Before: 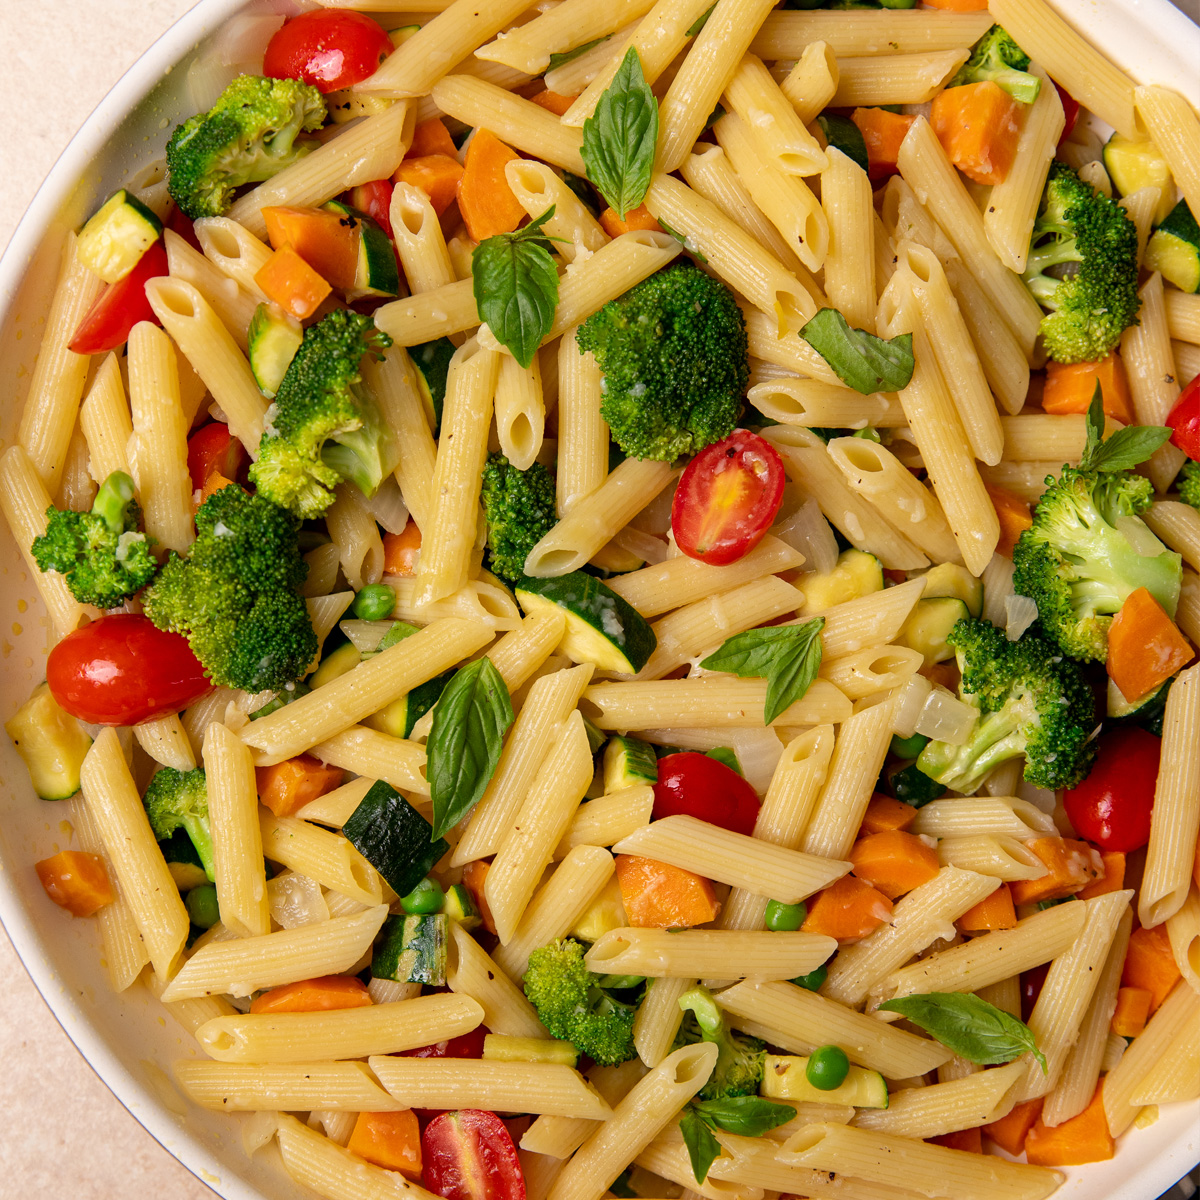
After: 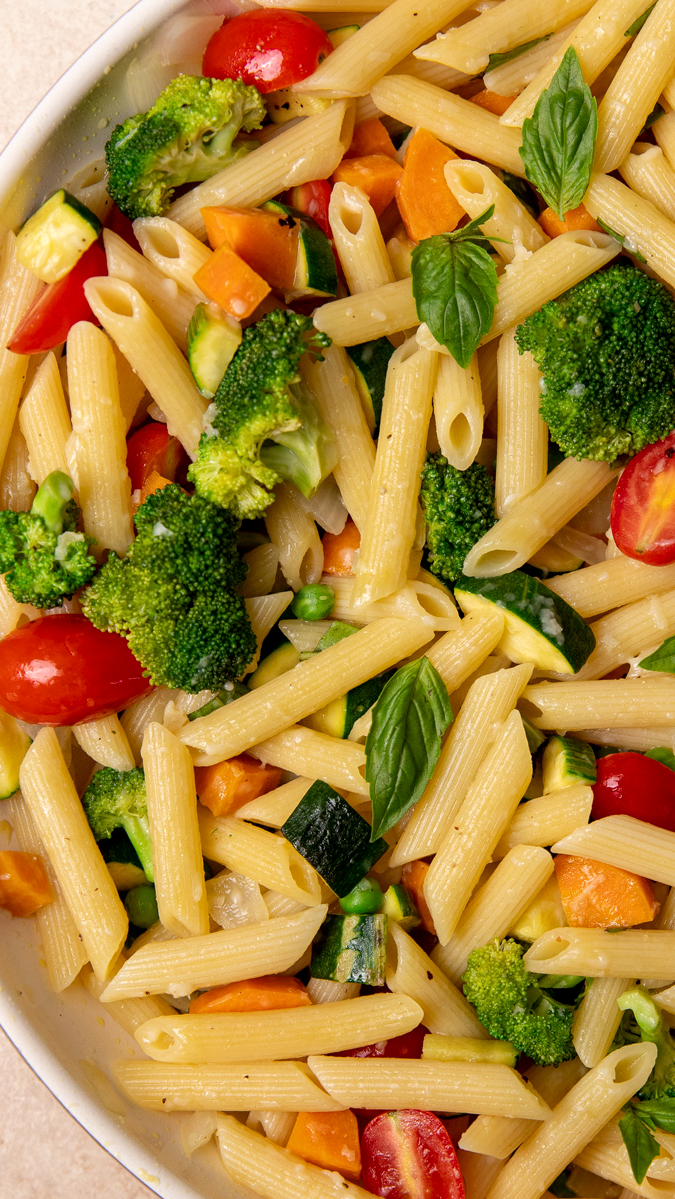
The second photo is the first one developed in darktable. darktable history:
local contrast: highlights 100%, shadows 100%, detail 120%, midtone range 0.2
crop: left 5.114%, right 38.589%
